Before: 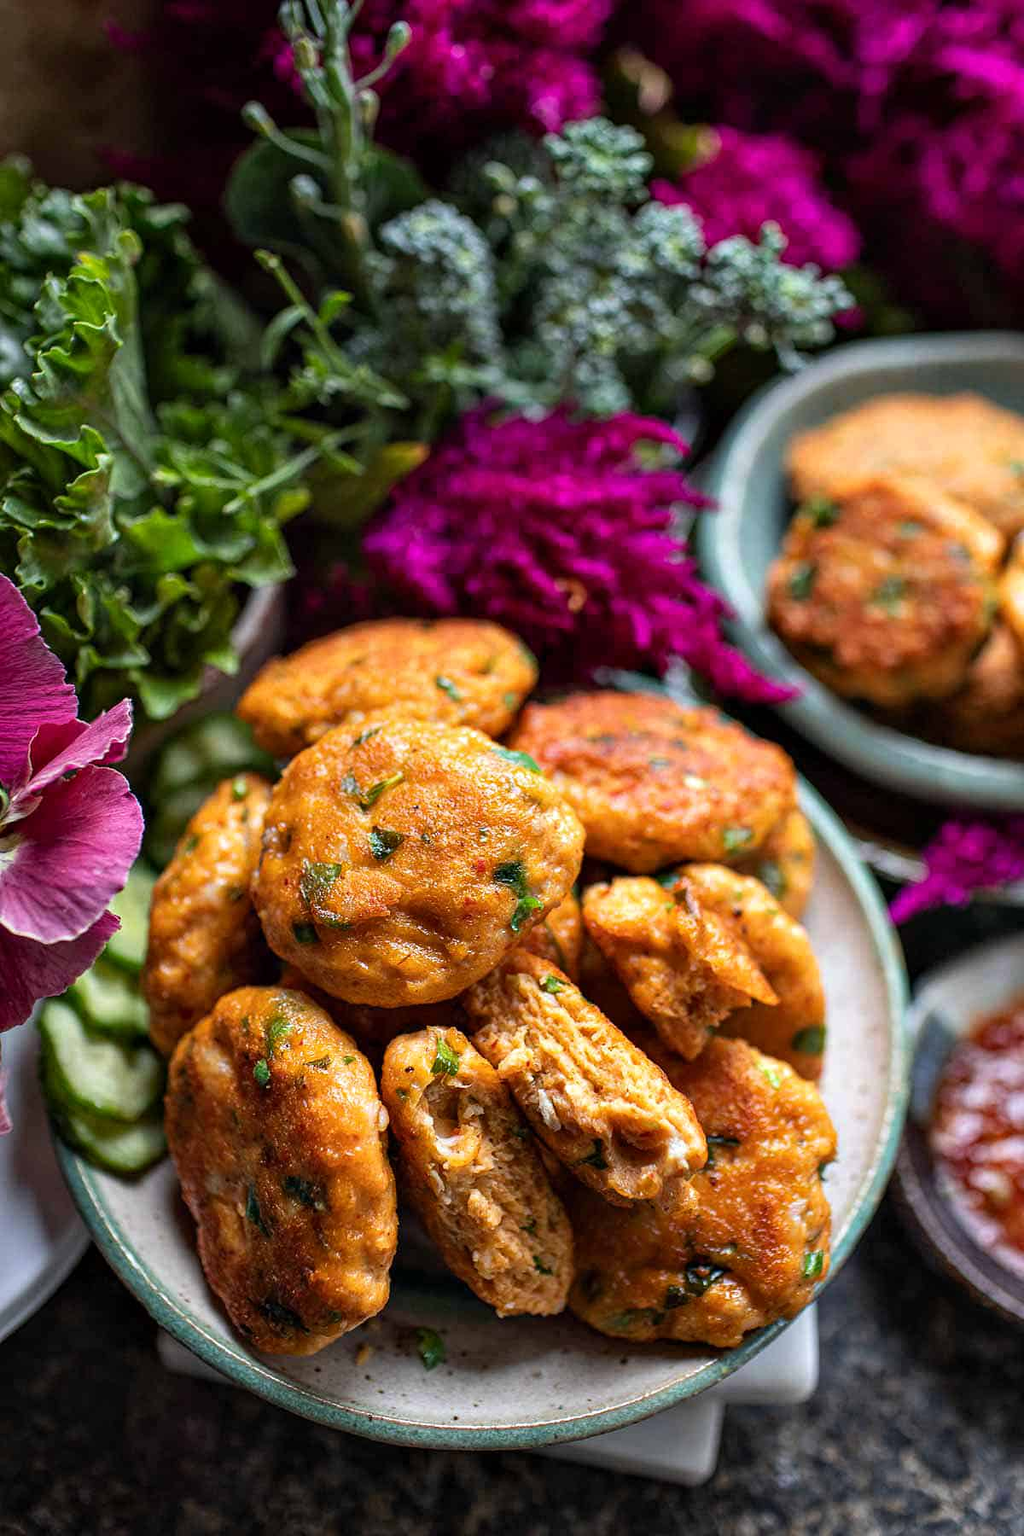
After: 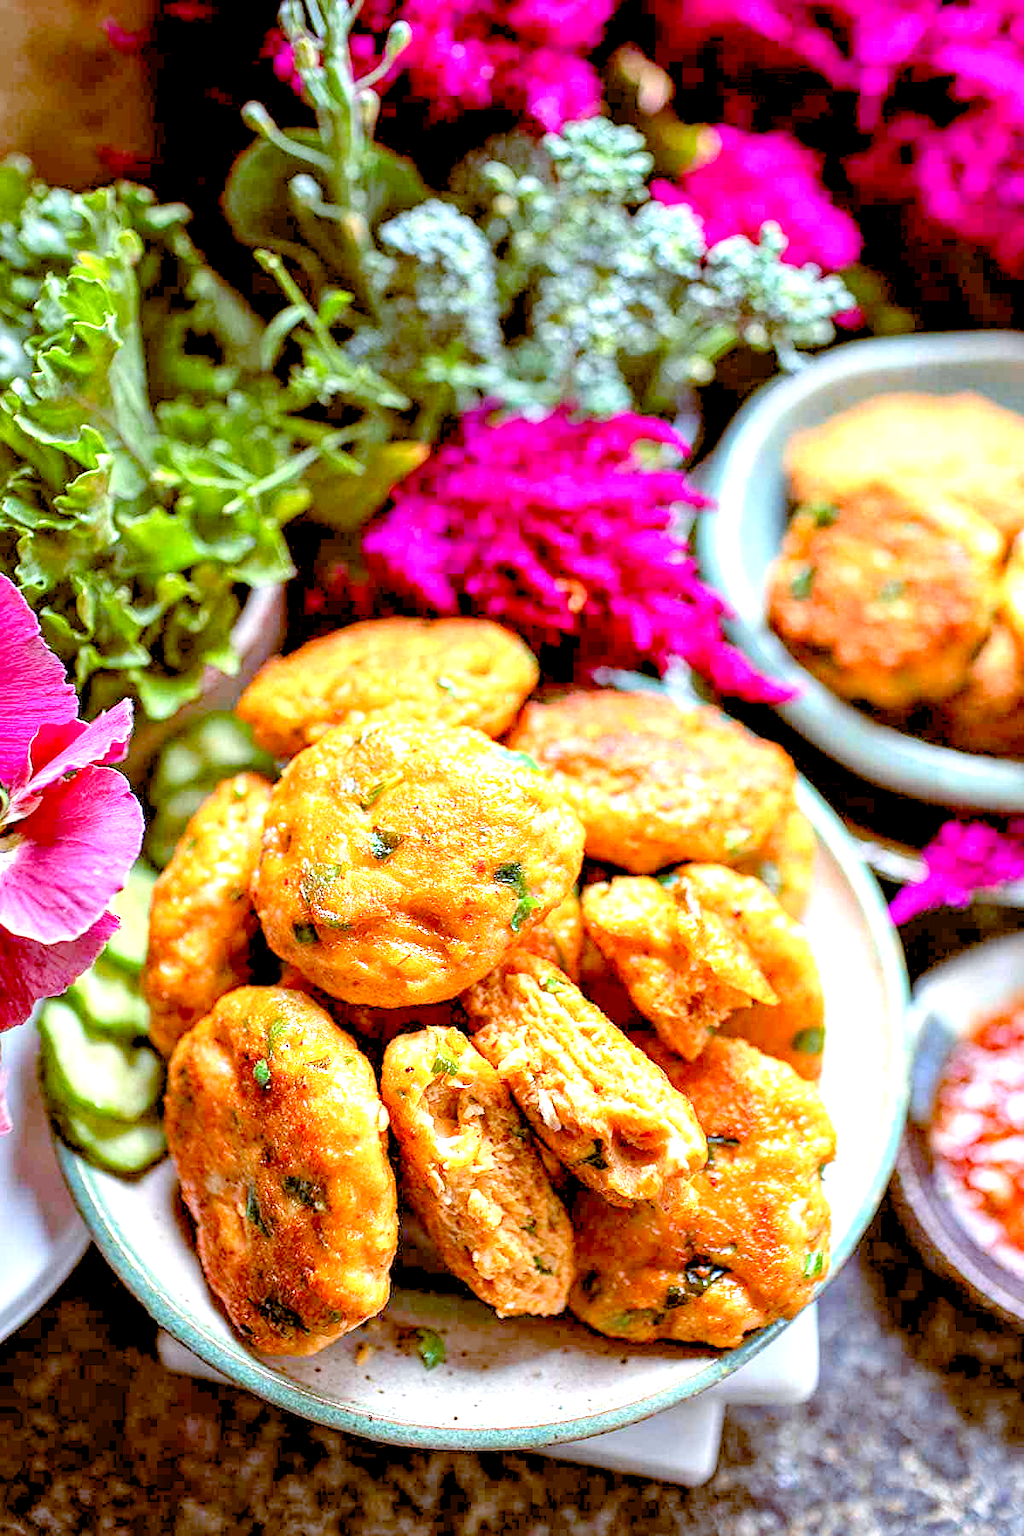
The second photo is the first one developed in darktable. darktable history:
levels: levels [0.072, 0.414, 0.976]
exposure: black level correction 0, exposure 1.3 EV, compensate exposure bias true, compensate highlight preservation false
sharpen: amount 0.2
color contrast: green-magenta contrast 0.96
color balance: lift [1, 1.015, 1.004, 0.985], gamma [1, 0.958, 0.971, 1.042], gain [1, 0.956, 0.977, 1.044]
